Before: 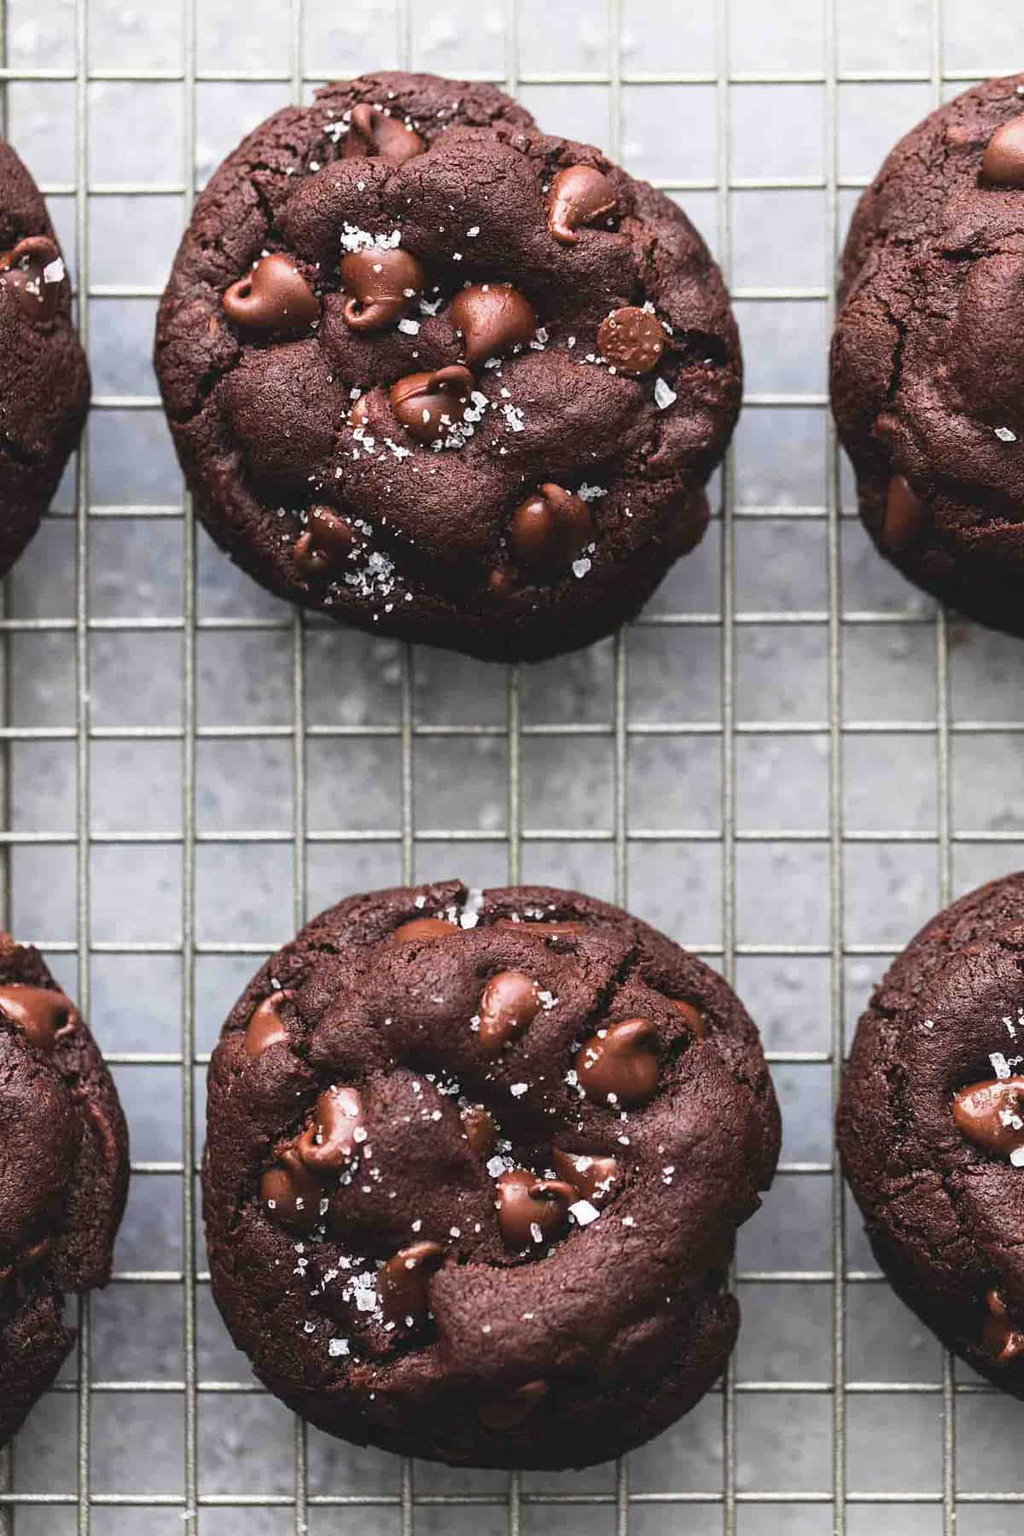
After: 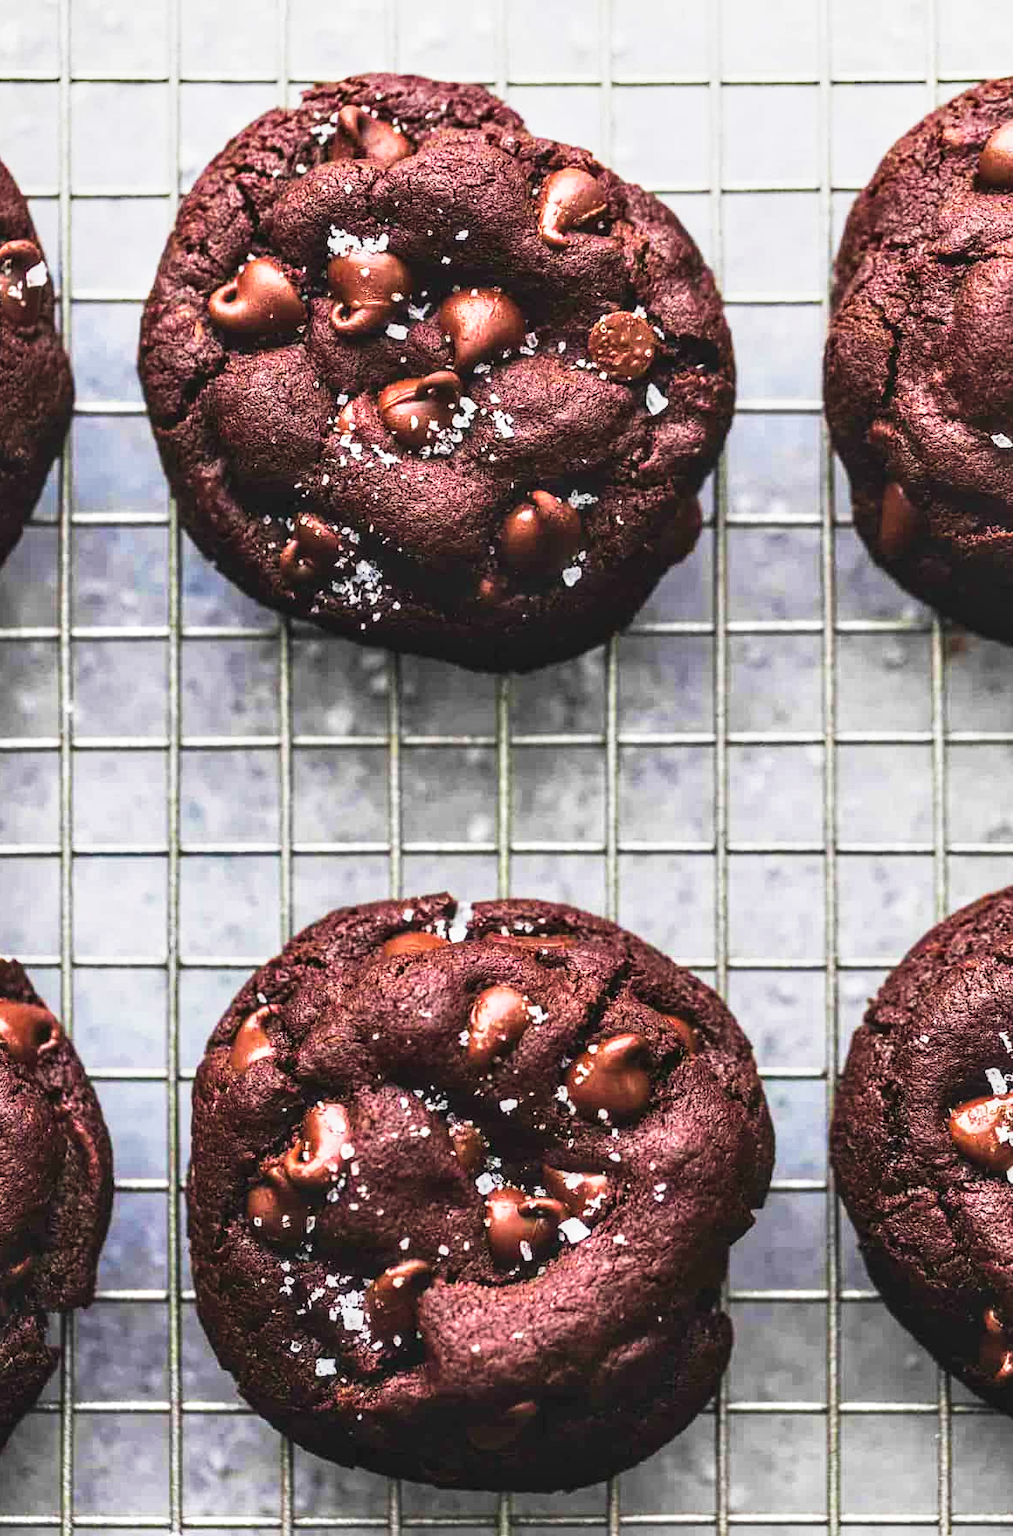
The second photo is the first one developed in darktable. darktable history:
tone curve: curves: ch0 [(0, 0.013) (0.198, 0.175) (0.512, 0.582) (0.625, 0.754) (0.81, 0.934) (1, 1)], preserve colors none
velvia: on, module defaults
shadows and highlights: shadows 52.41, soften with gaussian
local contrast: on, module defaults
crop and rotate: left 1.779%, right 0.641%, bottom 1.412%
